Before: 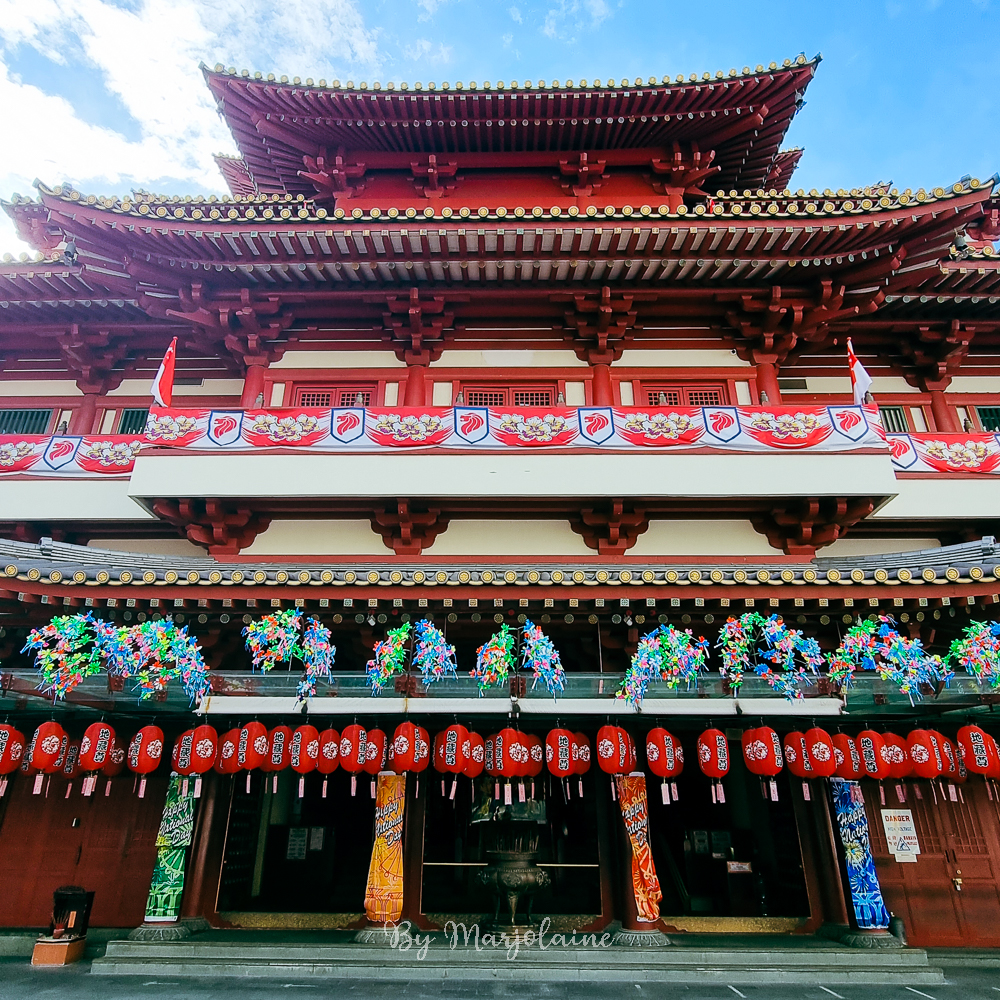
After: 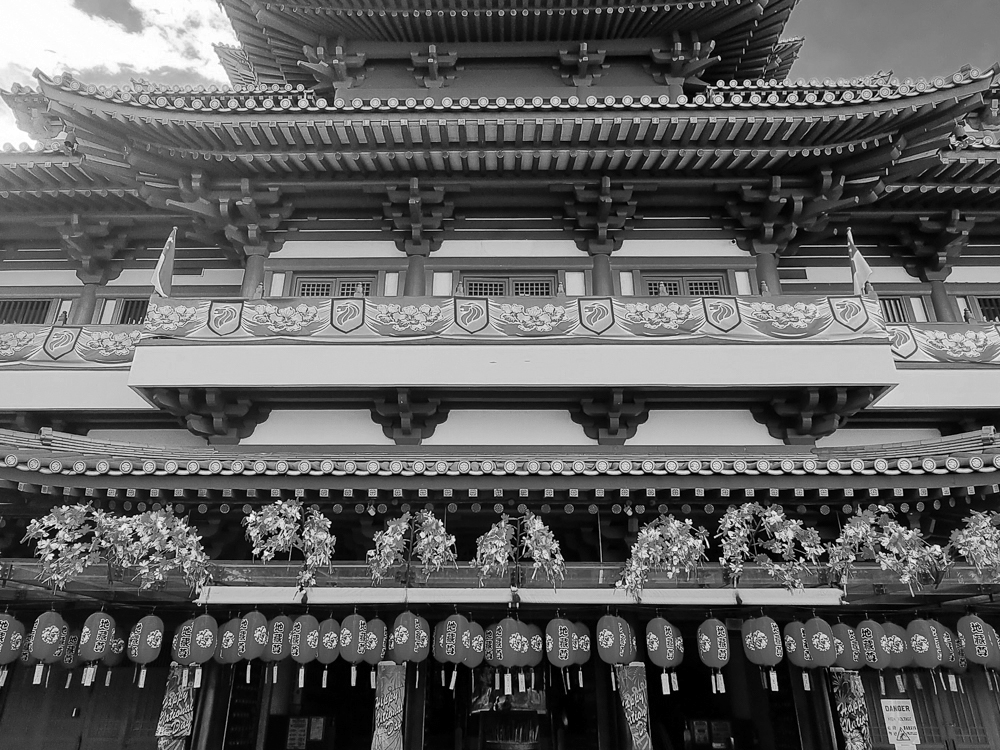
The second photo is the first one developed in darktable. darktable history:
shadows and highlights: on, module defaults
color zones: curves: ch0 [(0.002, 0.593) (0.143, 0.417) (0.285, 0.541) (0.455, 0.289) (0.608, 0.327) (0.727, 0.283) (0.869, 0.571) (1, 0.603)]; ch1 [(0, 0) (0.143, 0) (0.286, 0) (0.429, 0) (0.571, 0) (0.714, 0) (0.857, 0)]
contrast brightness saturation: contrast 0.099, brightness 0.01, saturation 0.022
crop: top 11.059%, bottom 13.934%
